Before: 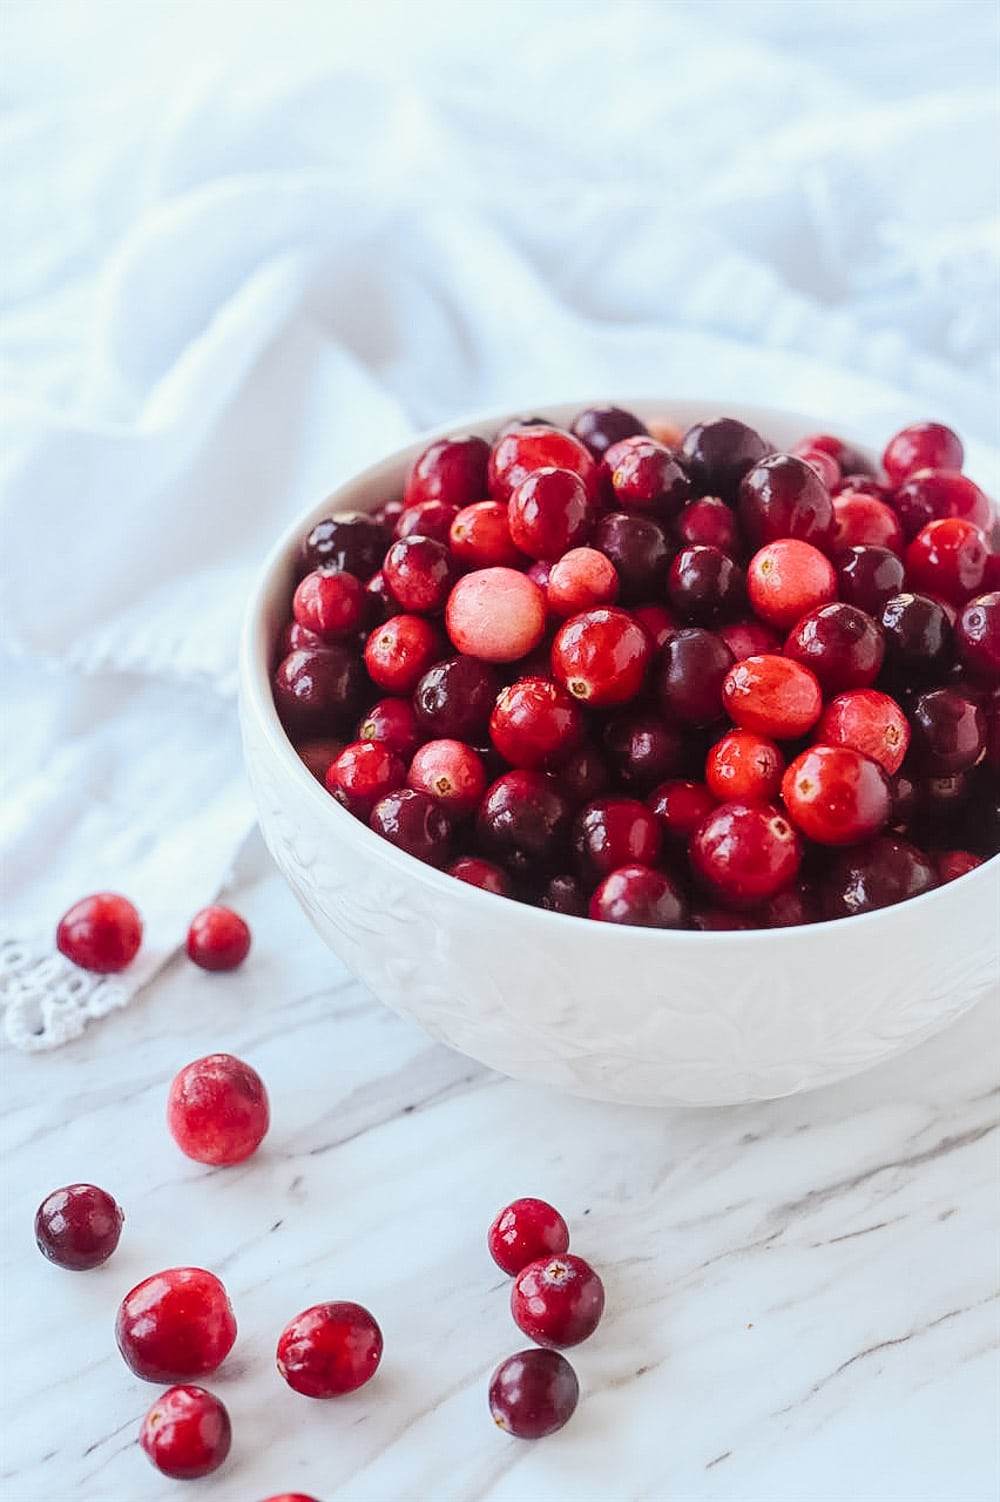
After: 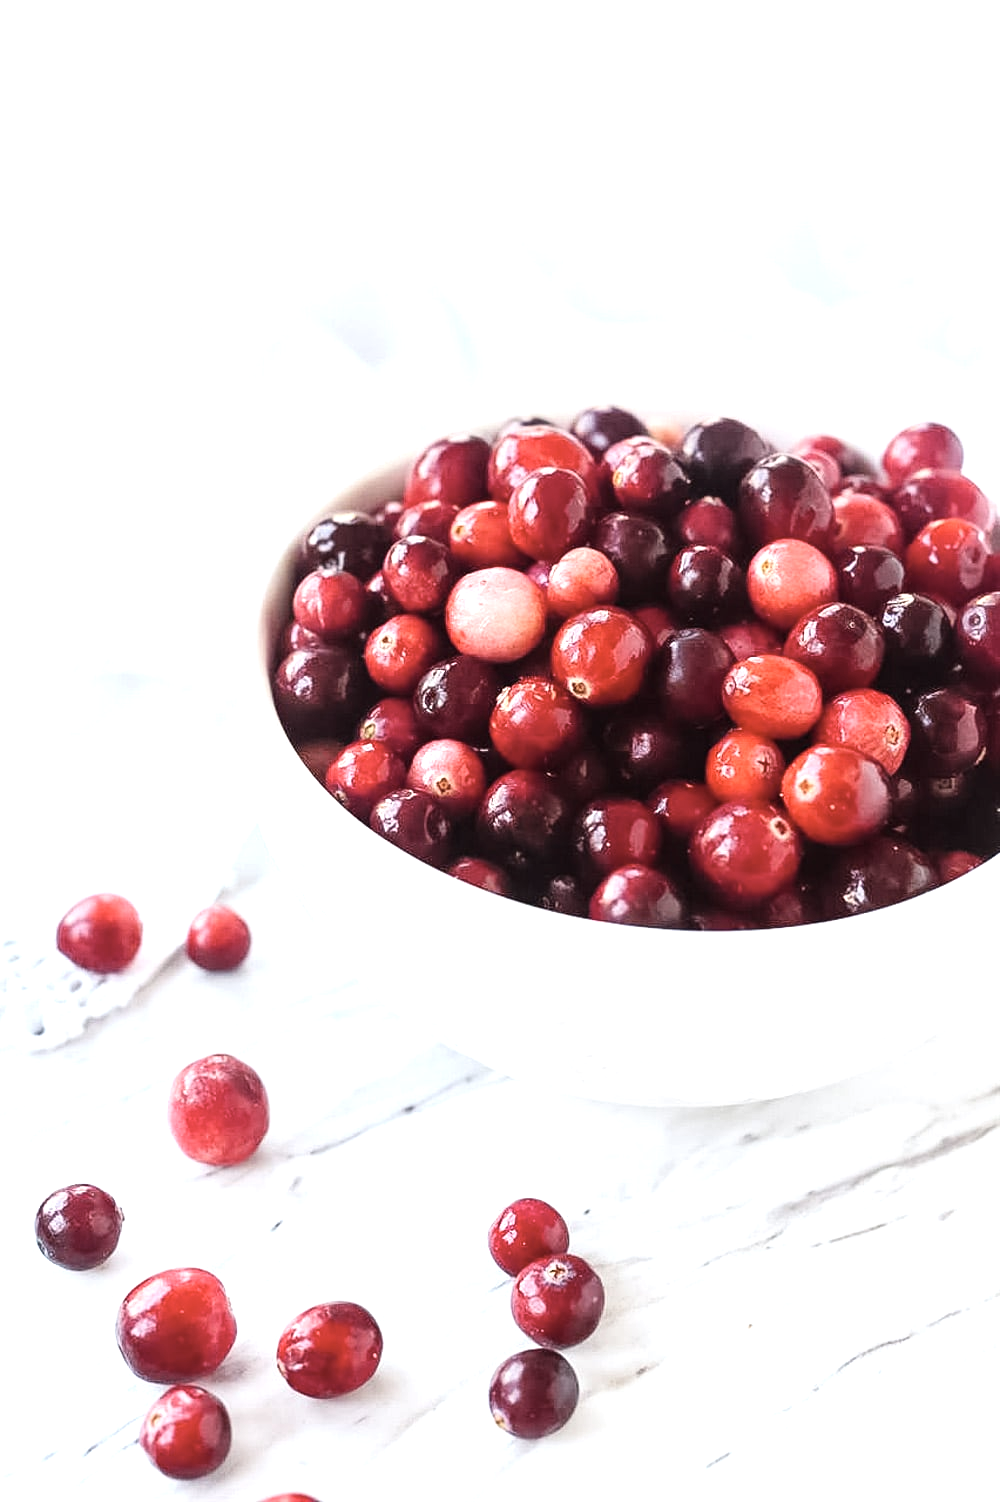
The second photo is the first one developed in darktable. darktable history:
contrast brightness saturation: contrast 0.057, brightness -0.007, saturation -0.233
exposure: exposure 0.342 EV, compensate highlight preservation false
tone equalizer: -8 EV -0.429 EV, -7 EV -0.392 EV, -6 EV -0.323 EV, -5 EV -0.225 EV, -3 EV 0.253 EV, -2 EV 0.336 EV, -1 EV 0.383 EV, +0 EV 0.436 EV, mask exposure compensation -0.515 EV
